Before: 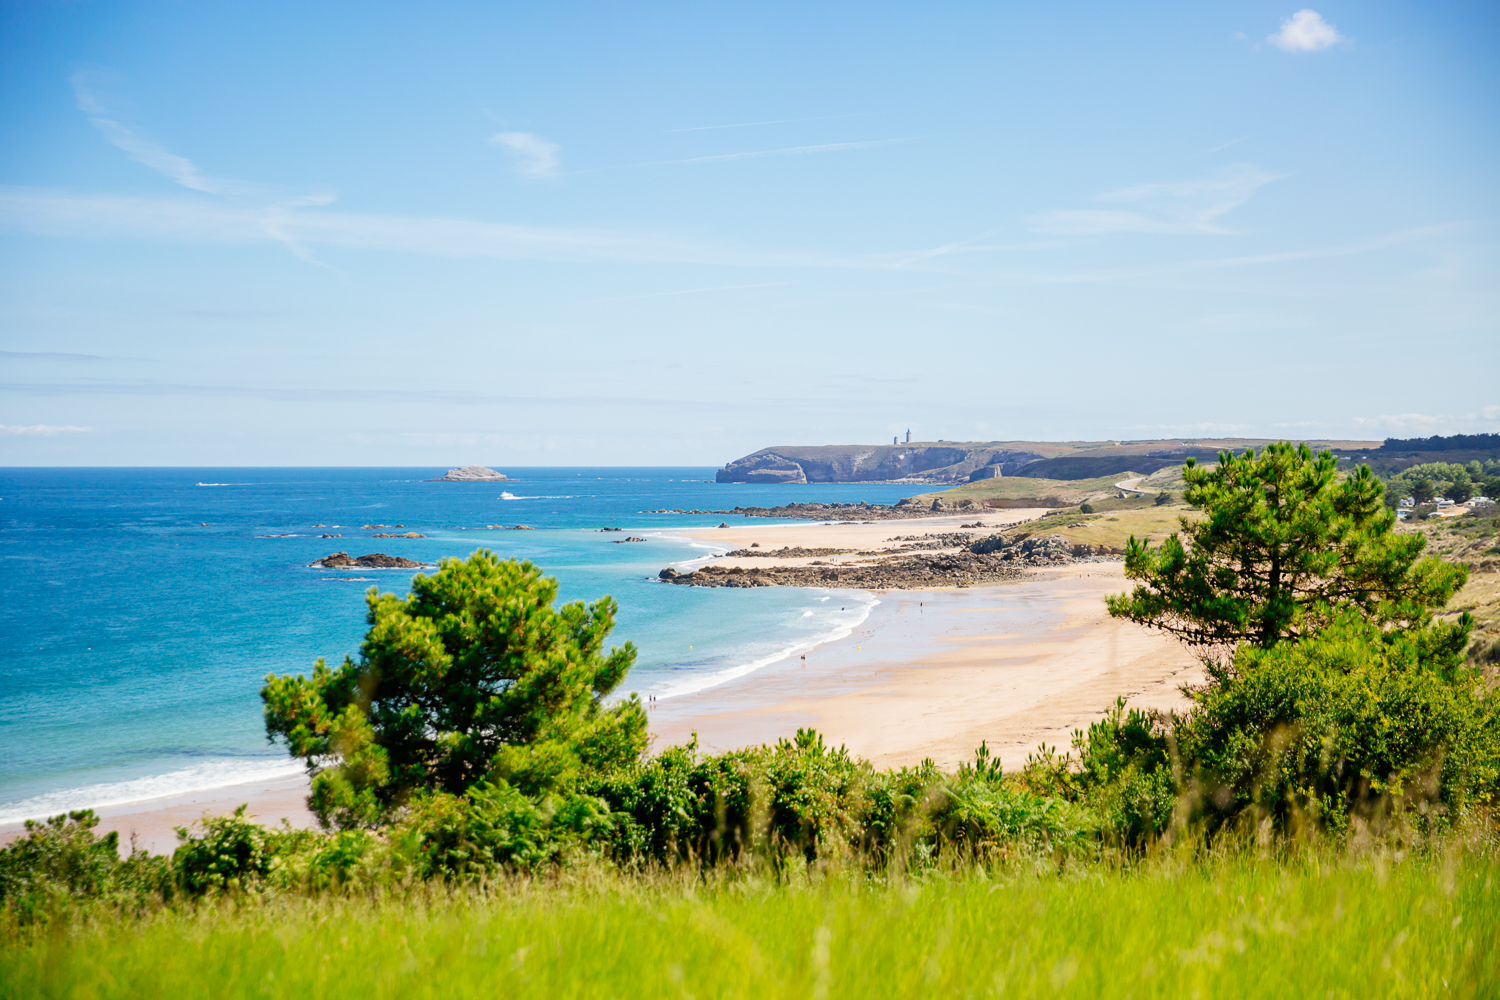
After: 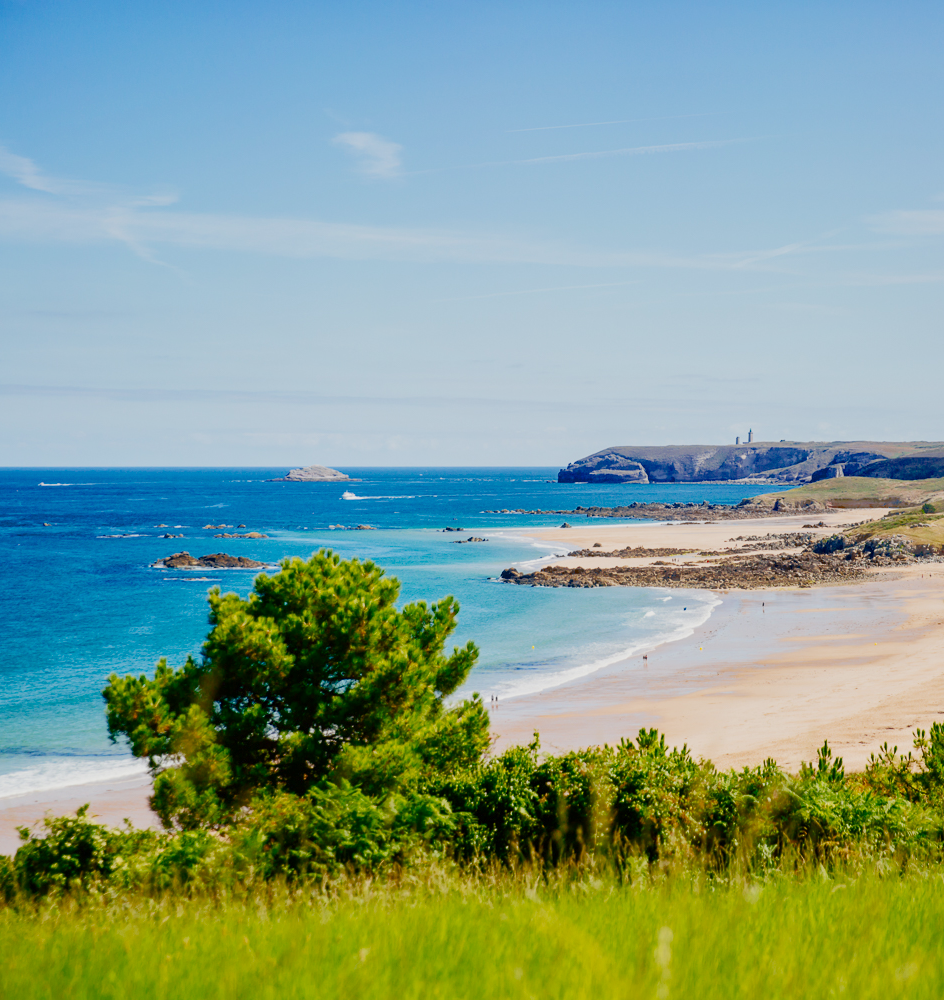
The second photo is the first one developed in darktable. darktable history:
shadows and highlights: shadows 20.82, highlights -36.02, soften with gaussian
crop: left 10.566%, right 26.491%
color balance rgb: linear chroma grading › global chroma 3.498%, perceptual saturation grading › global saturation 20%, perceptual saturation grading › highlights -25.562%, perceptual saturation grading › shadows 49.788%, global vibrance -8.612%, contrast -12.867%, saturation formula JzAzBz (2021)
